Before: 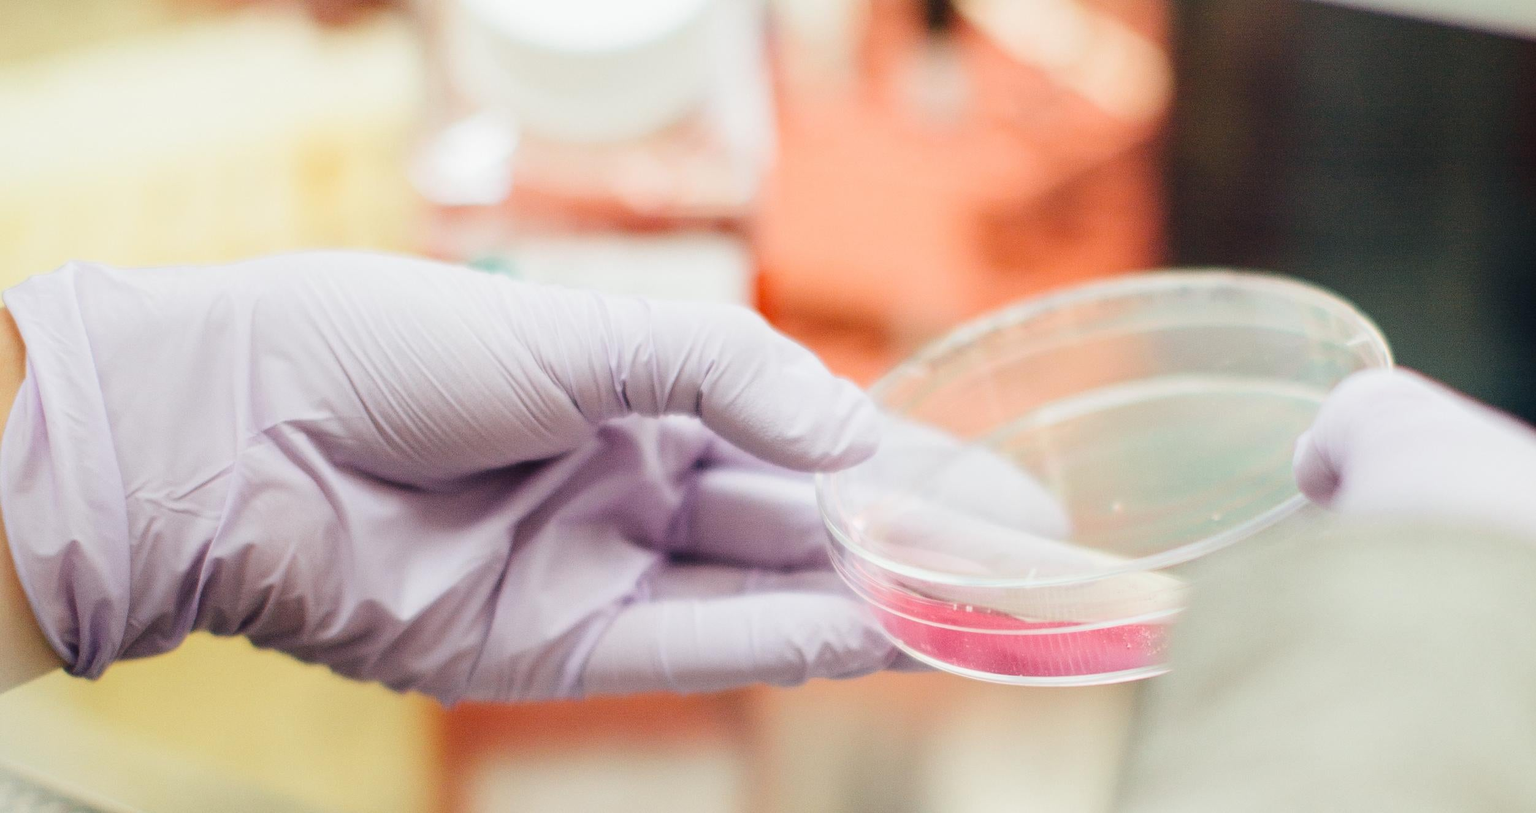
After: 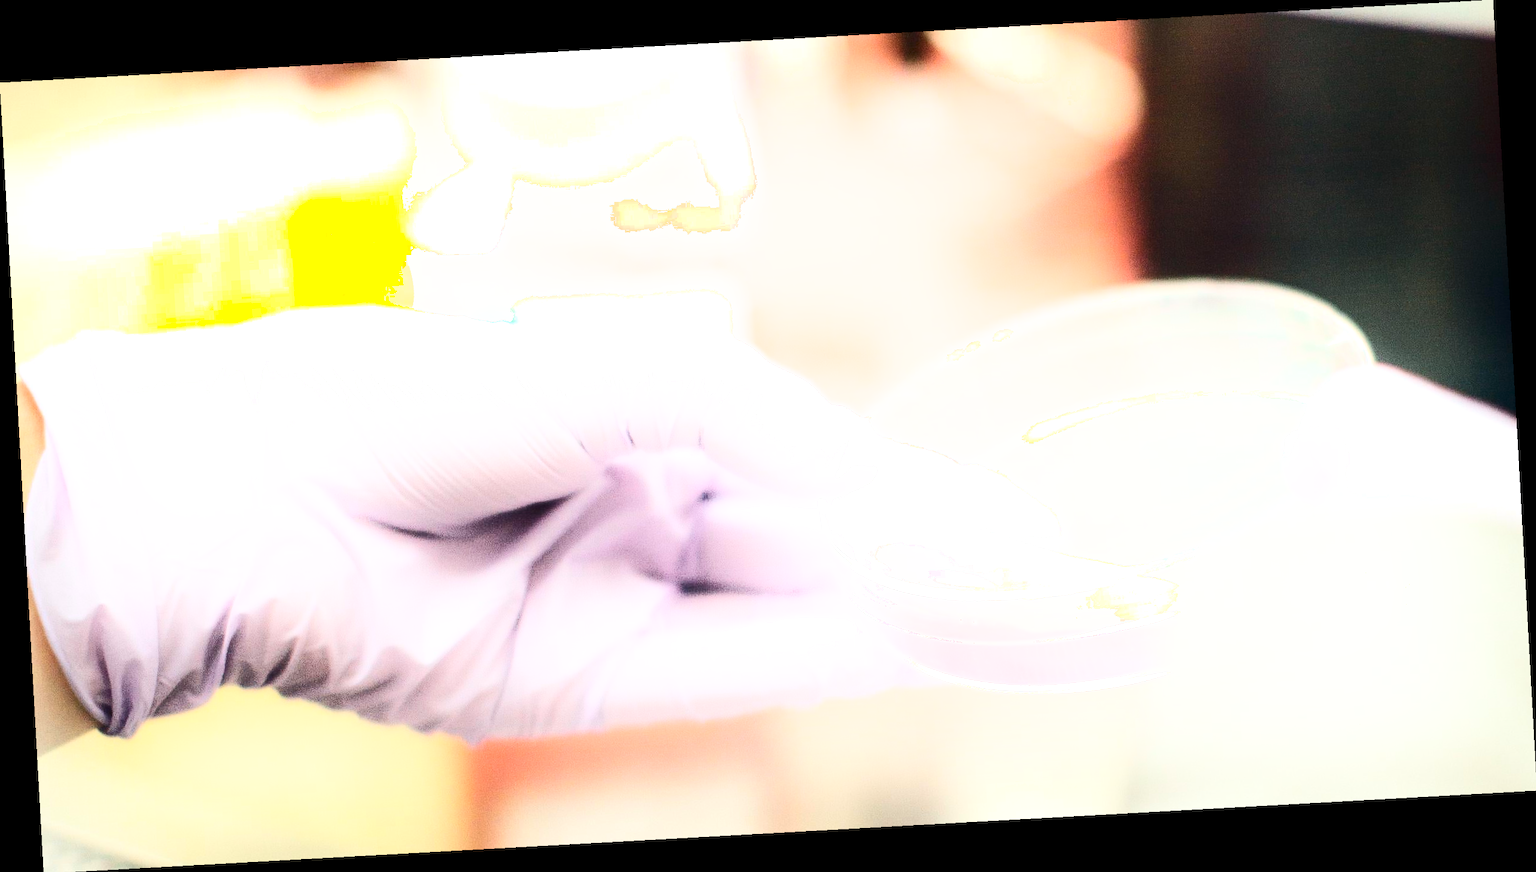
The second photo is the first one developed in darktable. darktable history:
exposure: black level correction 0, exposure 0.5 EV, compensate exposure bias true, compensate highlight preservation false
shadows and highlights: shadows -21.3, highlights 100, soften with gaussian
contrast brightness saturation: contrast 0.28
rotate and perspective: rotation -3.18°, automatic cropping off
